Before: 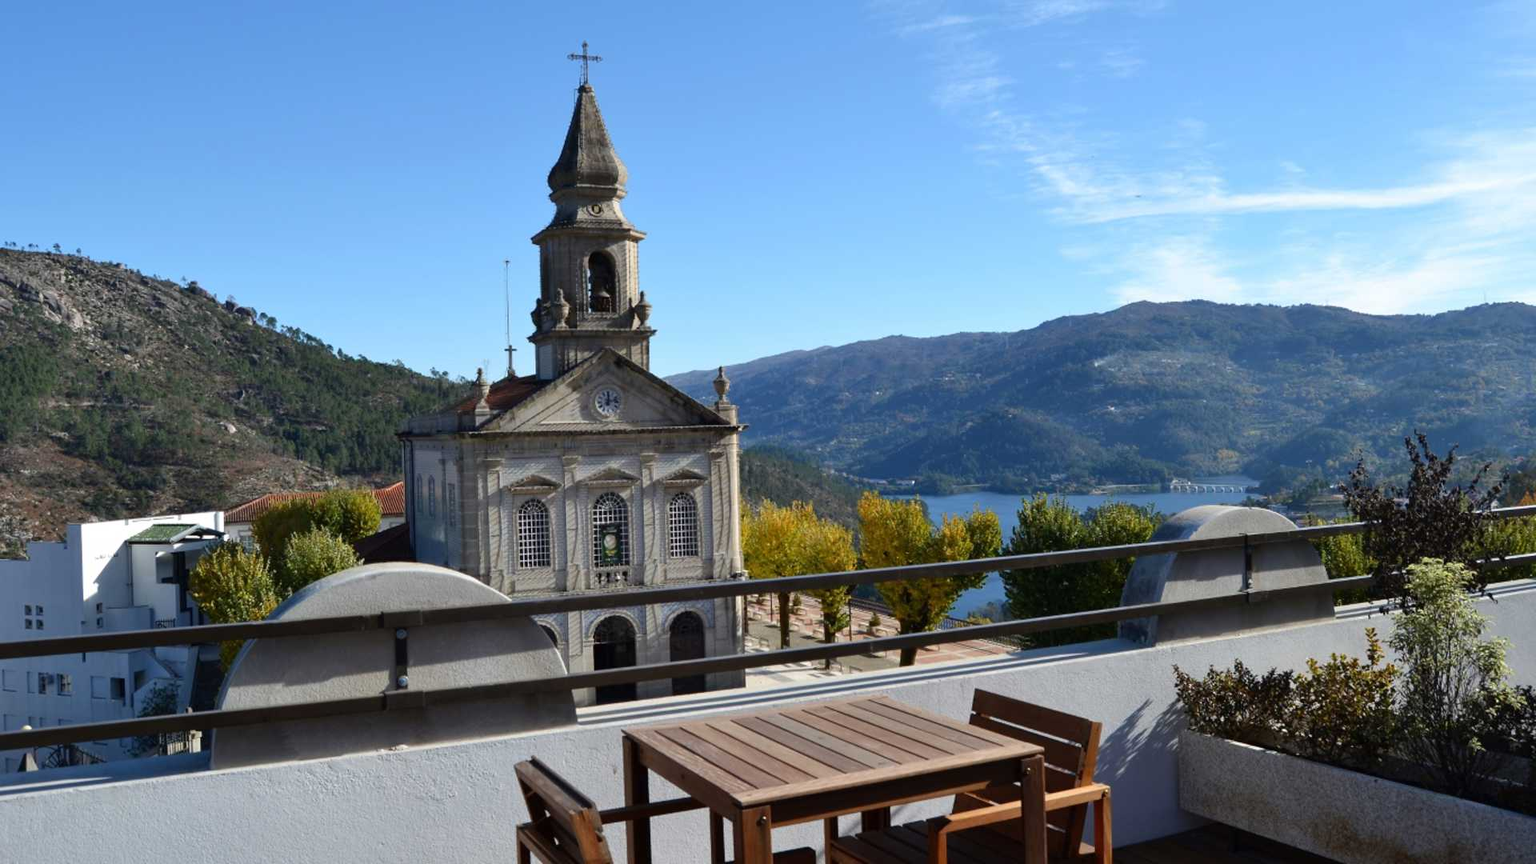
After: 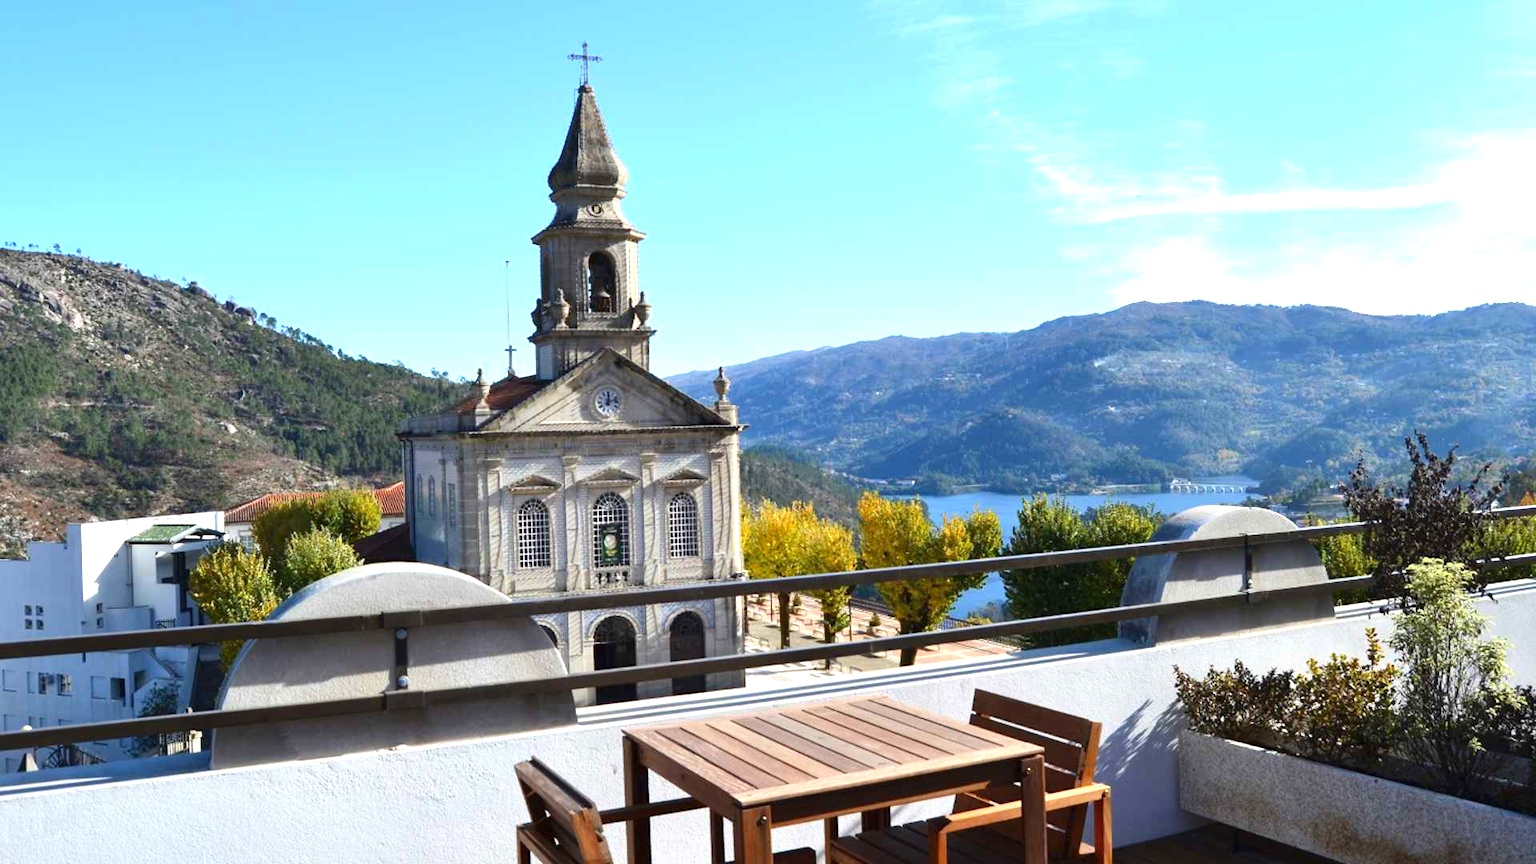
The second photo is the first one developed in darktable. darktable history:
contrast brightness saturation: contrast 0.1, brightness 0.03, saturation 0.09
exposure: black level correction 0, exposure 1 EV, compensate exposure bias true, compensate highlight preservation false
